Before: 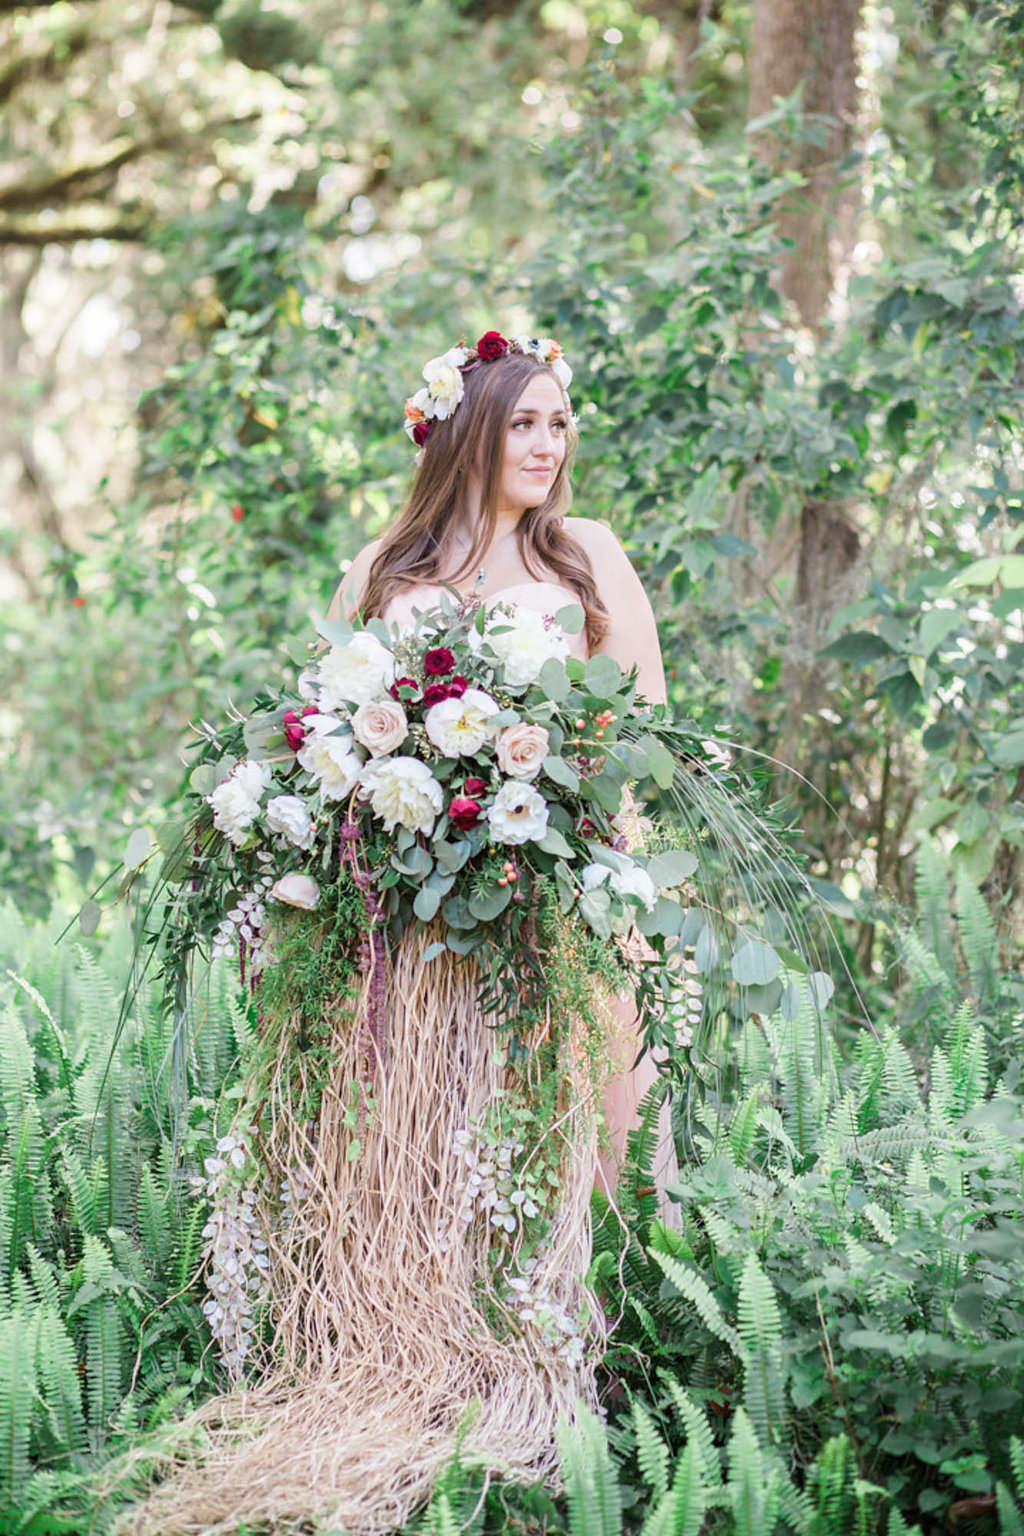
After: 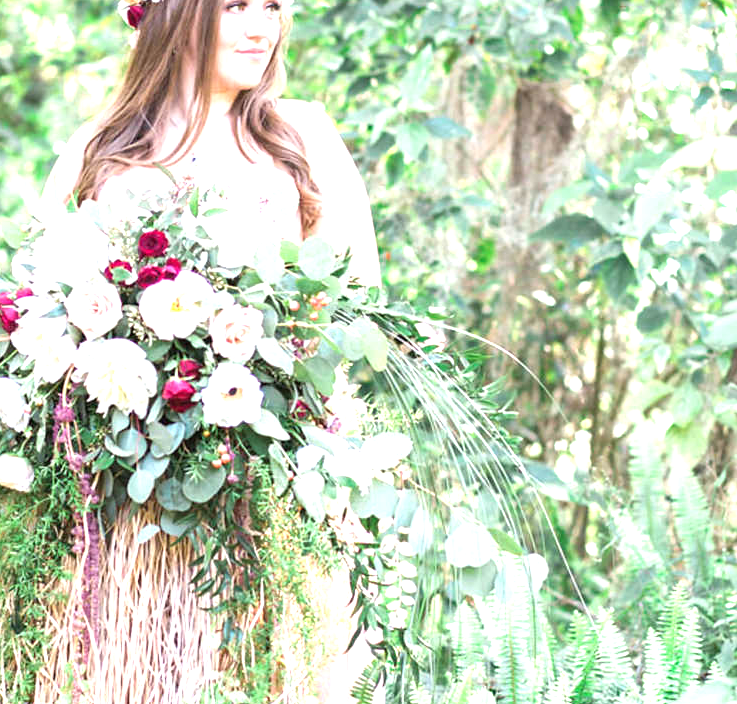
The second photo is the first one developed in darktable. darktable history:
exposure: black level correction 0, exposure 1.199 EV, compensate highlight preservation false
crop and rotate: left 28.005%, top 27.227%, bottom 26.904%
